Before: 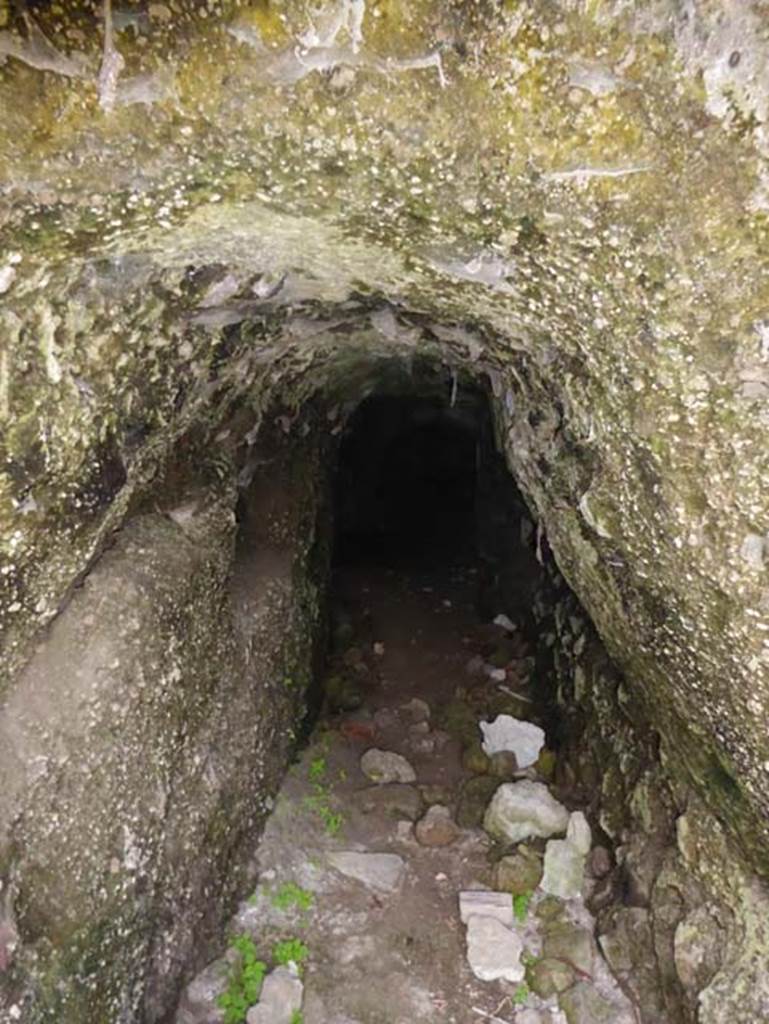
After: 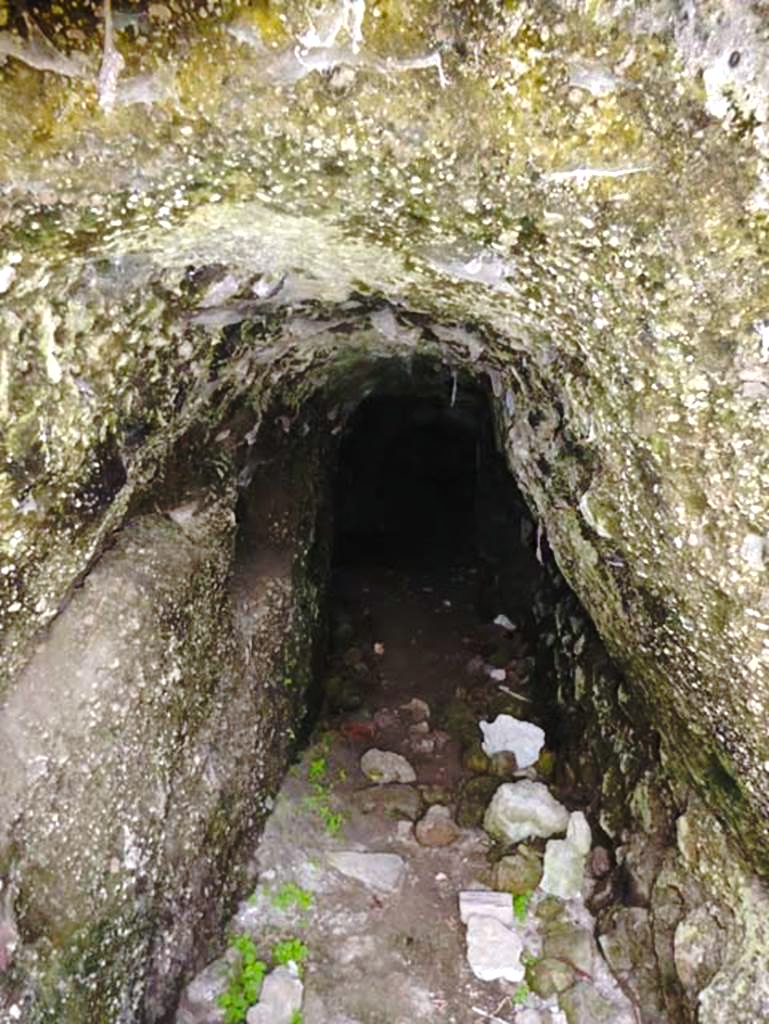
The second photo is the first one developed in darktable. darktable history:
white balance: red 0.976, blue 1.04
base curve: curves: ch0 [(0, 0) (0.073, 0.04) (0.157, 0.139) (0.492, 0.492) (0.758, 0.758) (1, 1)], preserve colors none
exposure: black level correction 0, exposure 0.5 EV, compensate highlight preservation false
shadows and highlights: highlights color adjustment 0%, low approximation 0.01, soften with gaussian
